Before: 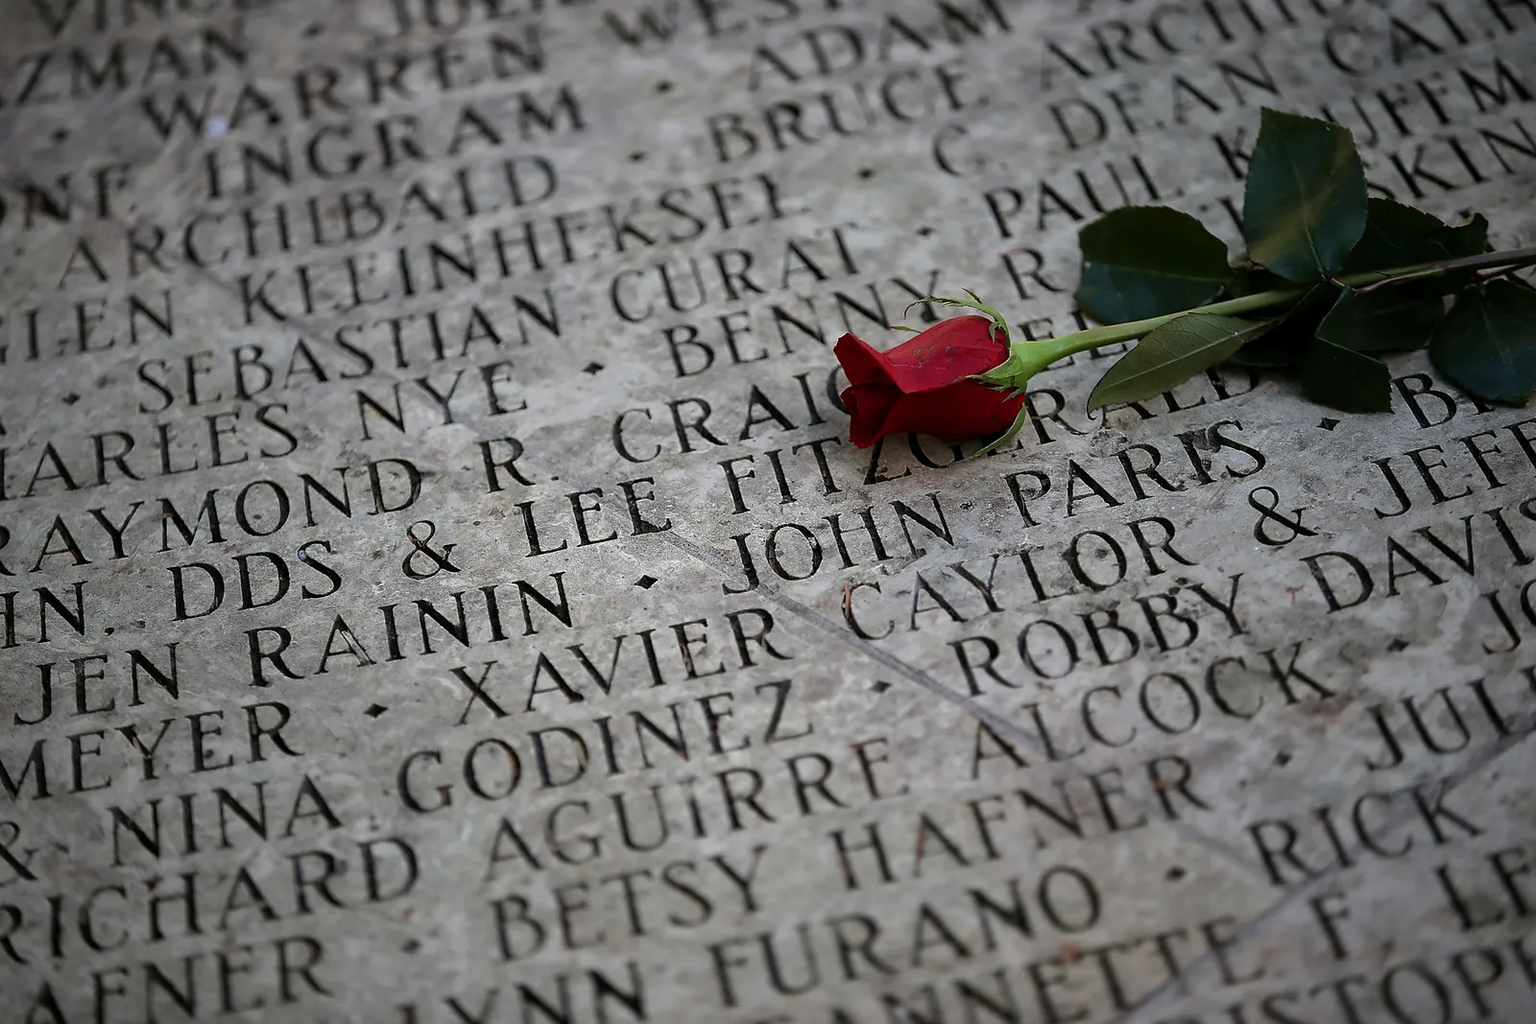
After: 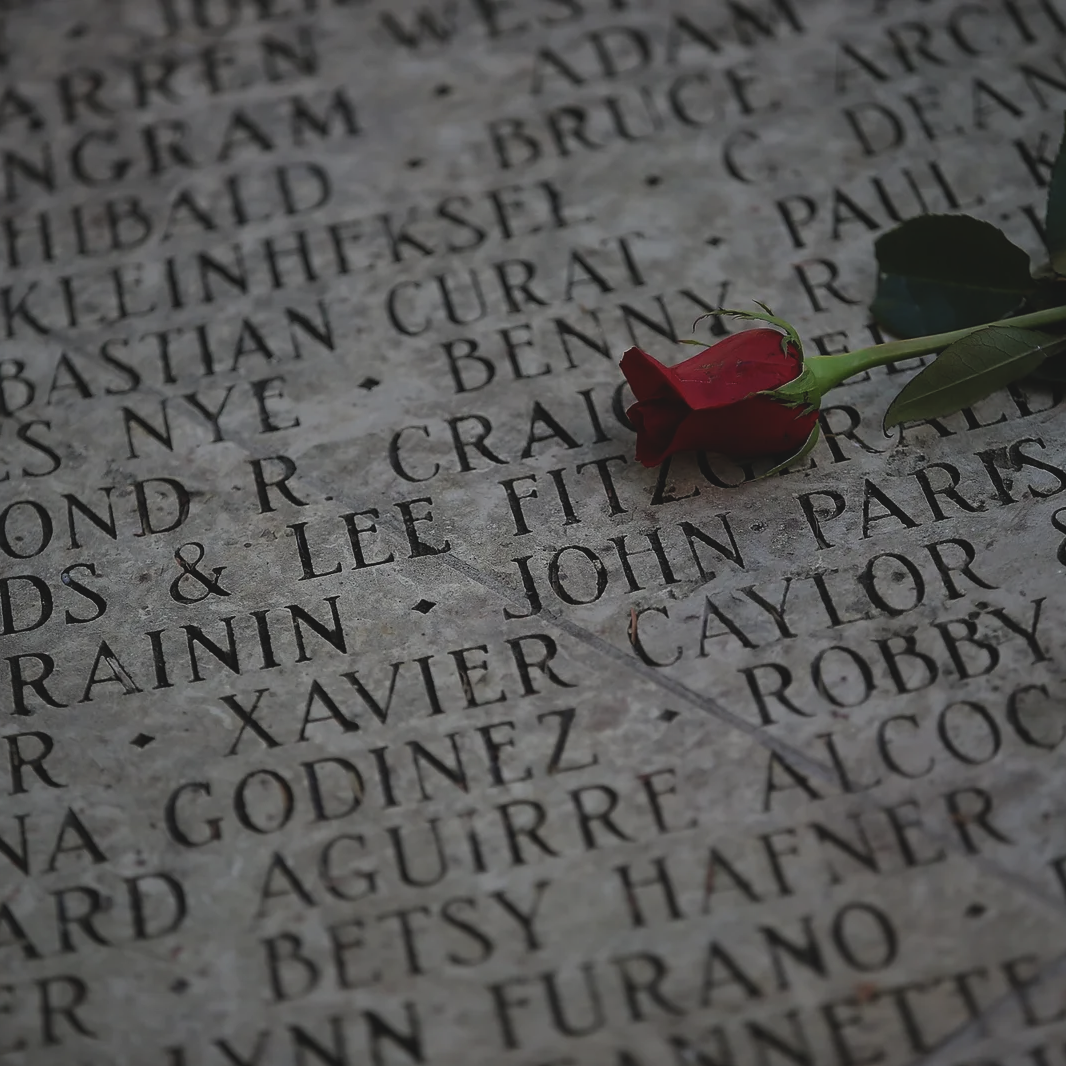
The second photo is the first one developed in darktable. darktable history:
crop and rotate: left 15.575%, right 17.758%
exposure: black level correction -0.018, exposure -1.118 EV, compensate highlight preservation false
